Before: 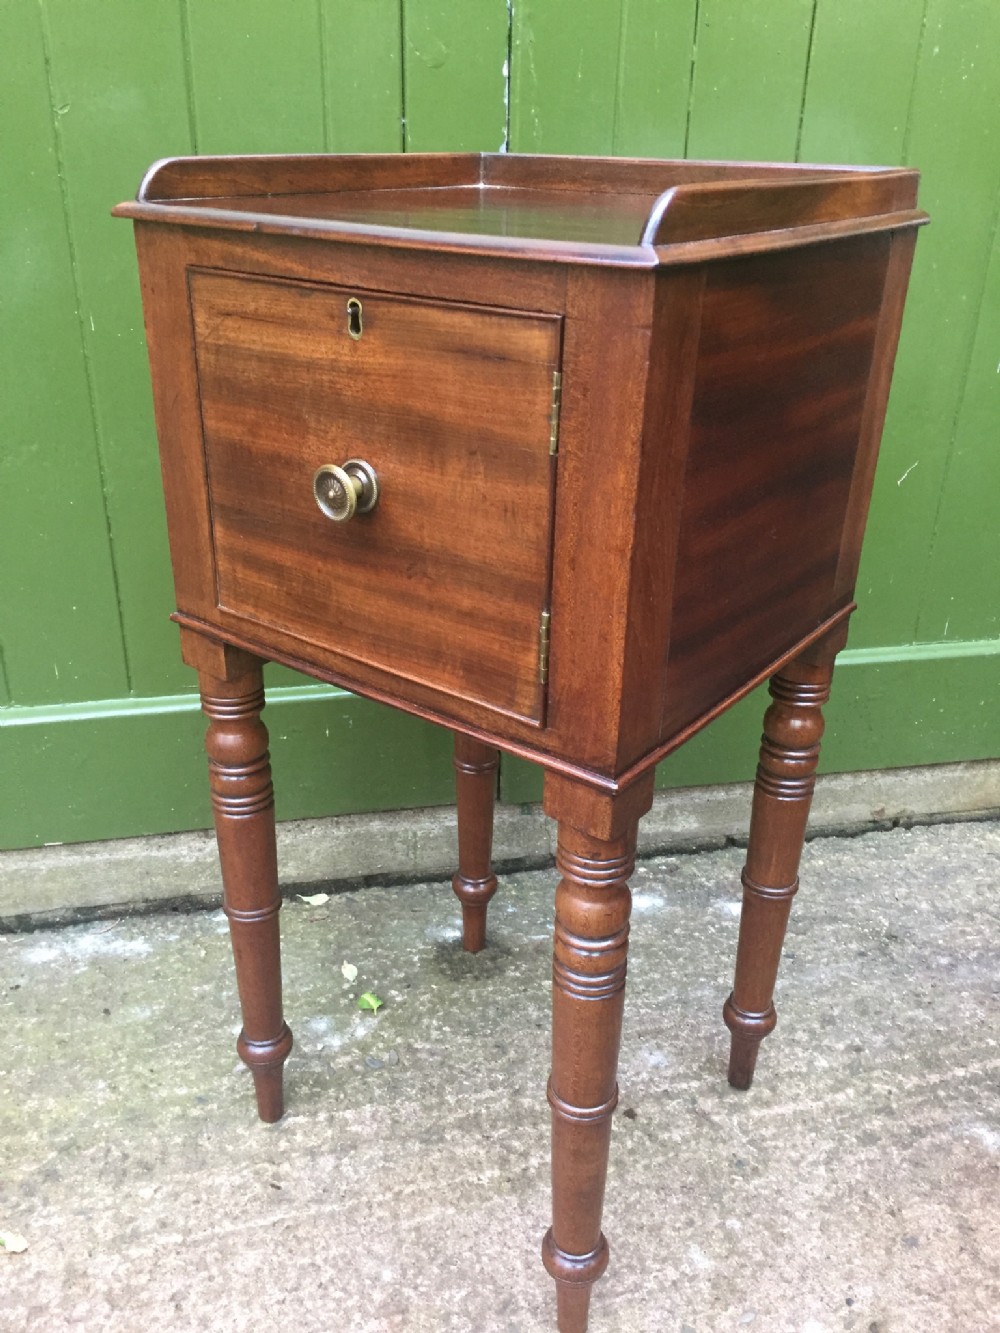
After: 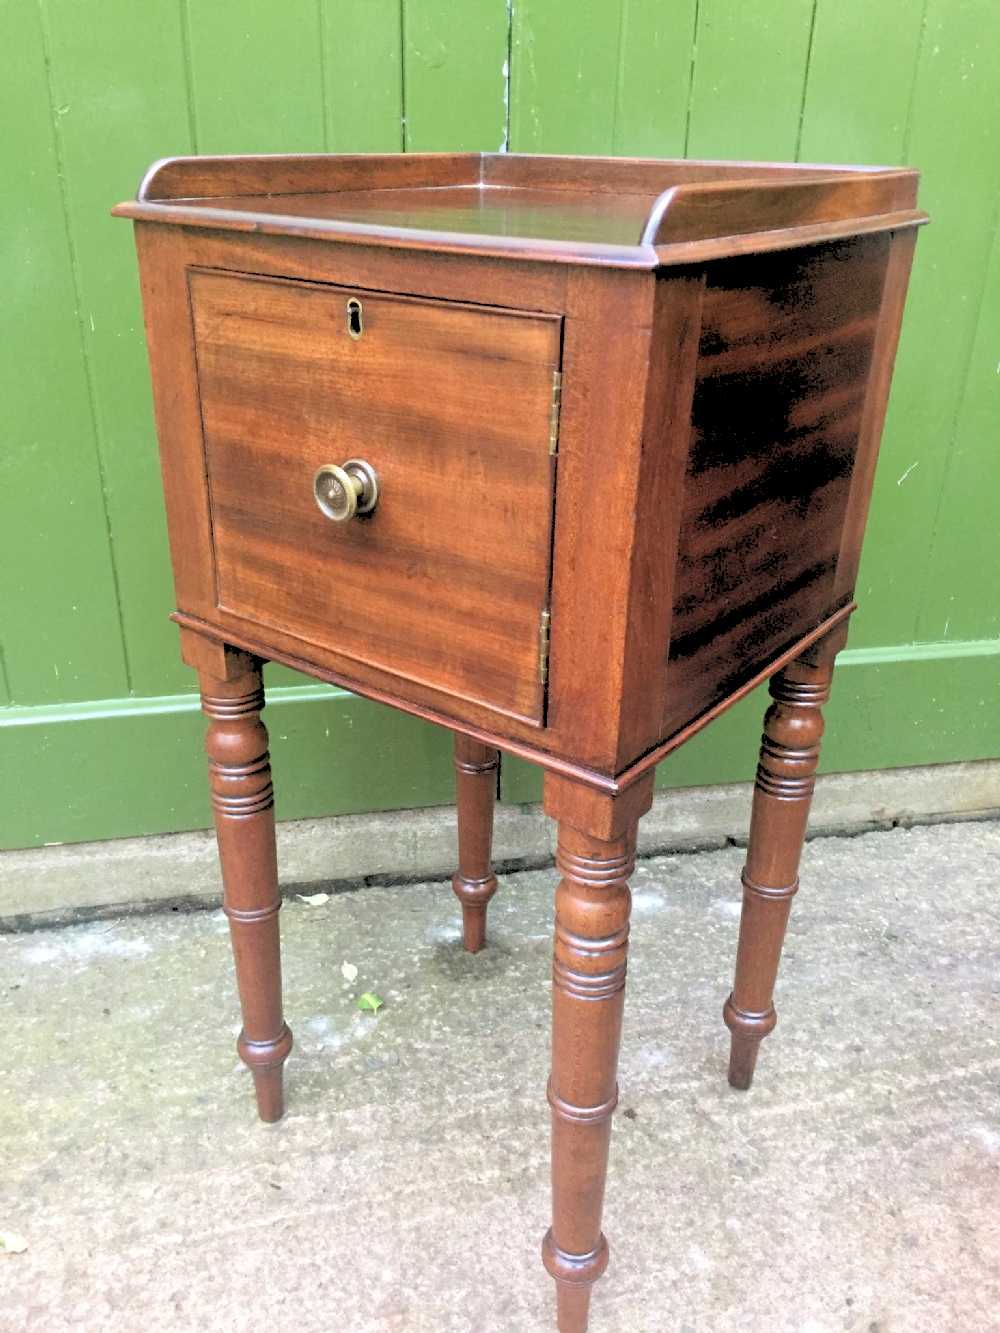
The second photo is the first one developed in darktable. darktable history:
rgb levels: levels [[0.027, 0.429, 0.996], [0, 0.5, 1], [0, 0.5, 1]]
